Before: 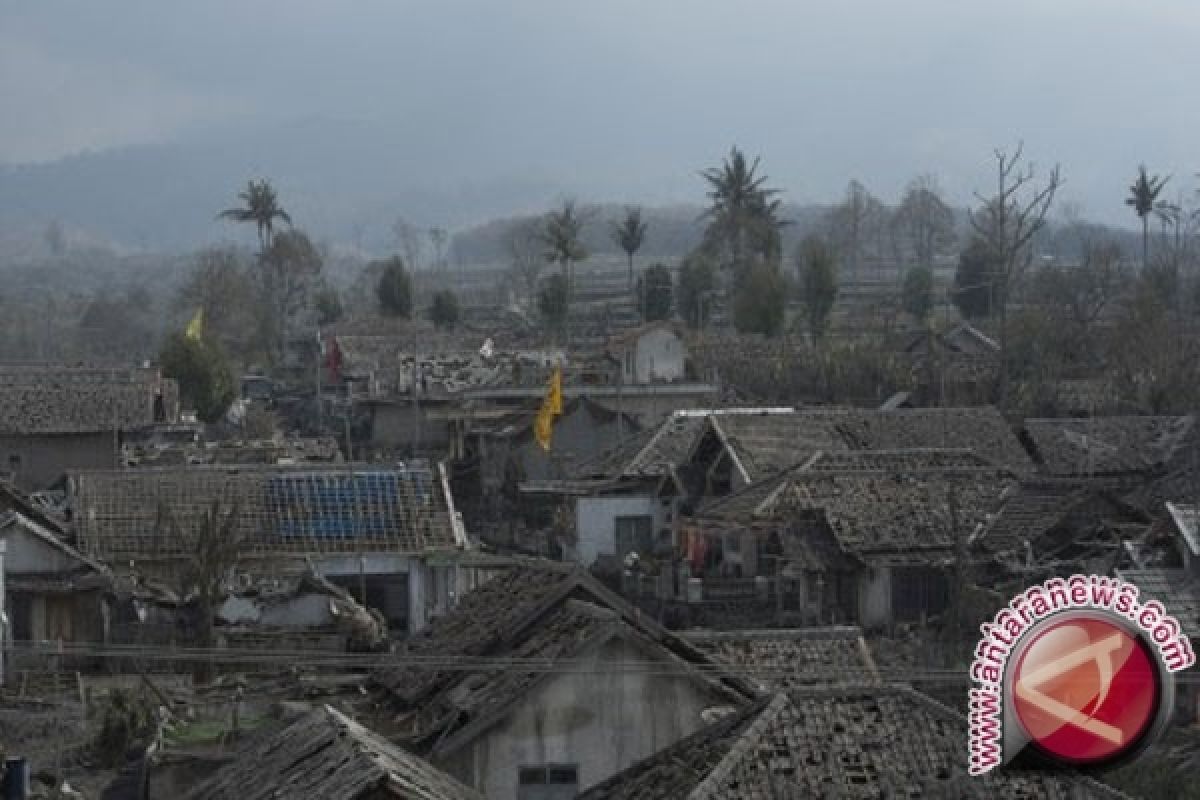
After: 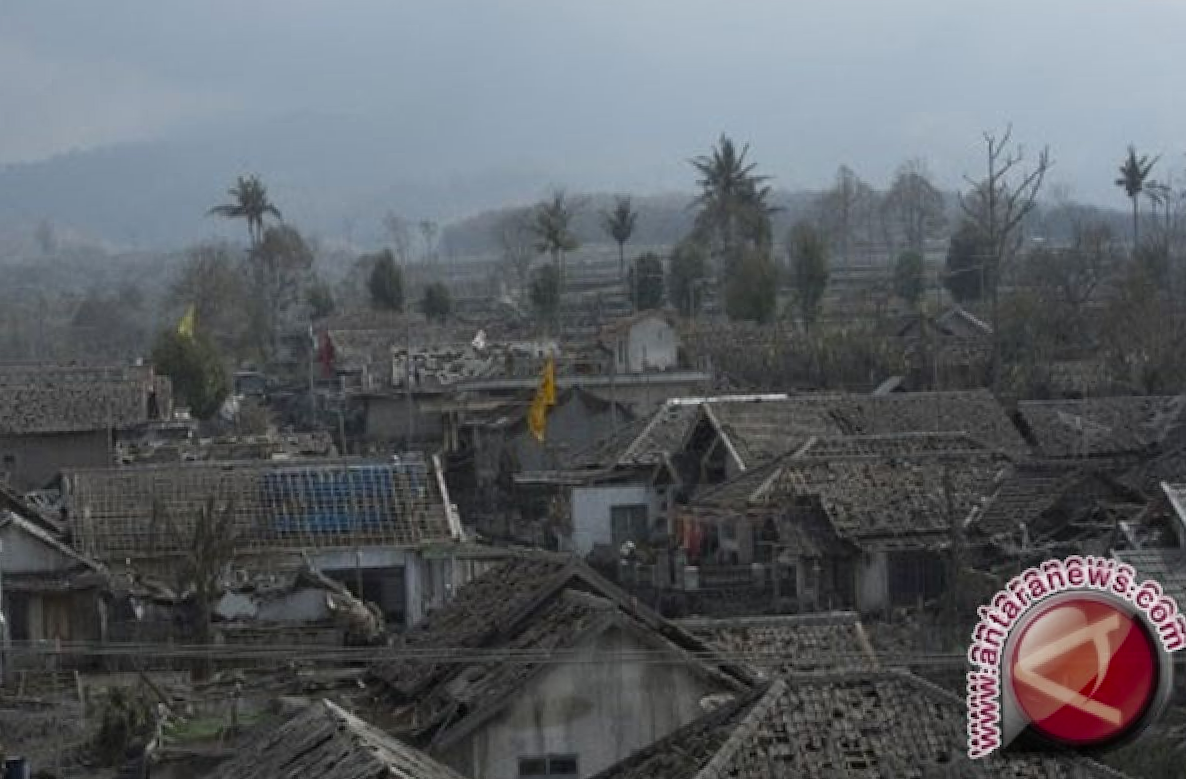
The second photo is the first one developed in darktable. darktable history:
rotate and perspective: rotation -1°, crop left 0.011, crop right 0.989, crop top 0.025, crop bottom 0.975
color zones: curves: ch0 [(0.27, 0.396) (0.563, 0.504) (0.75, 0.5) (0.787, 0.307)]
